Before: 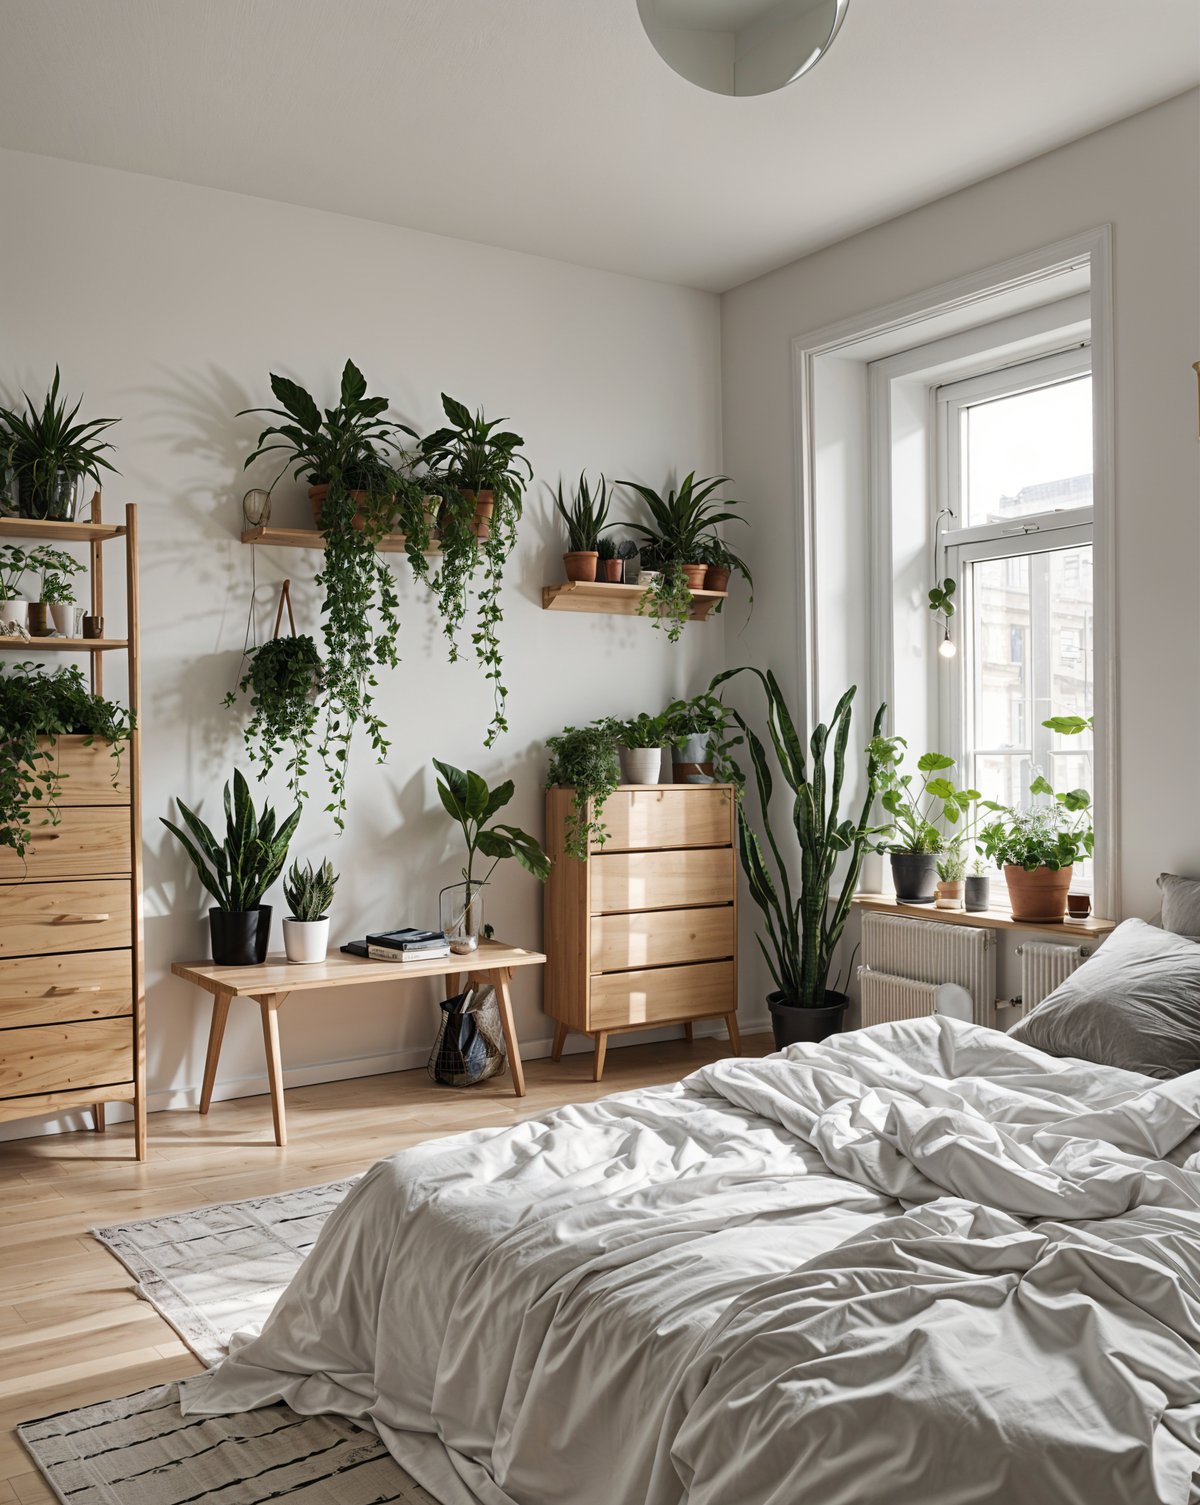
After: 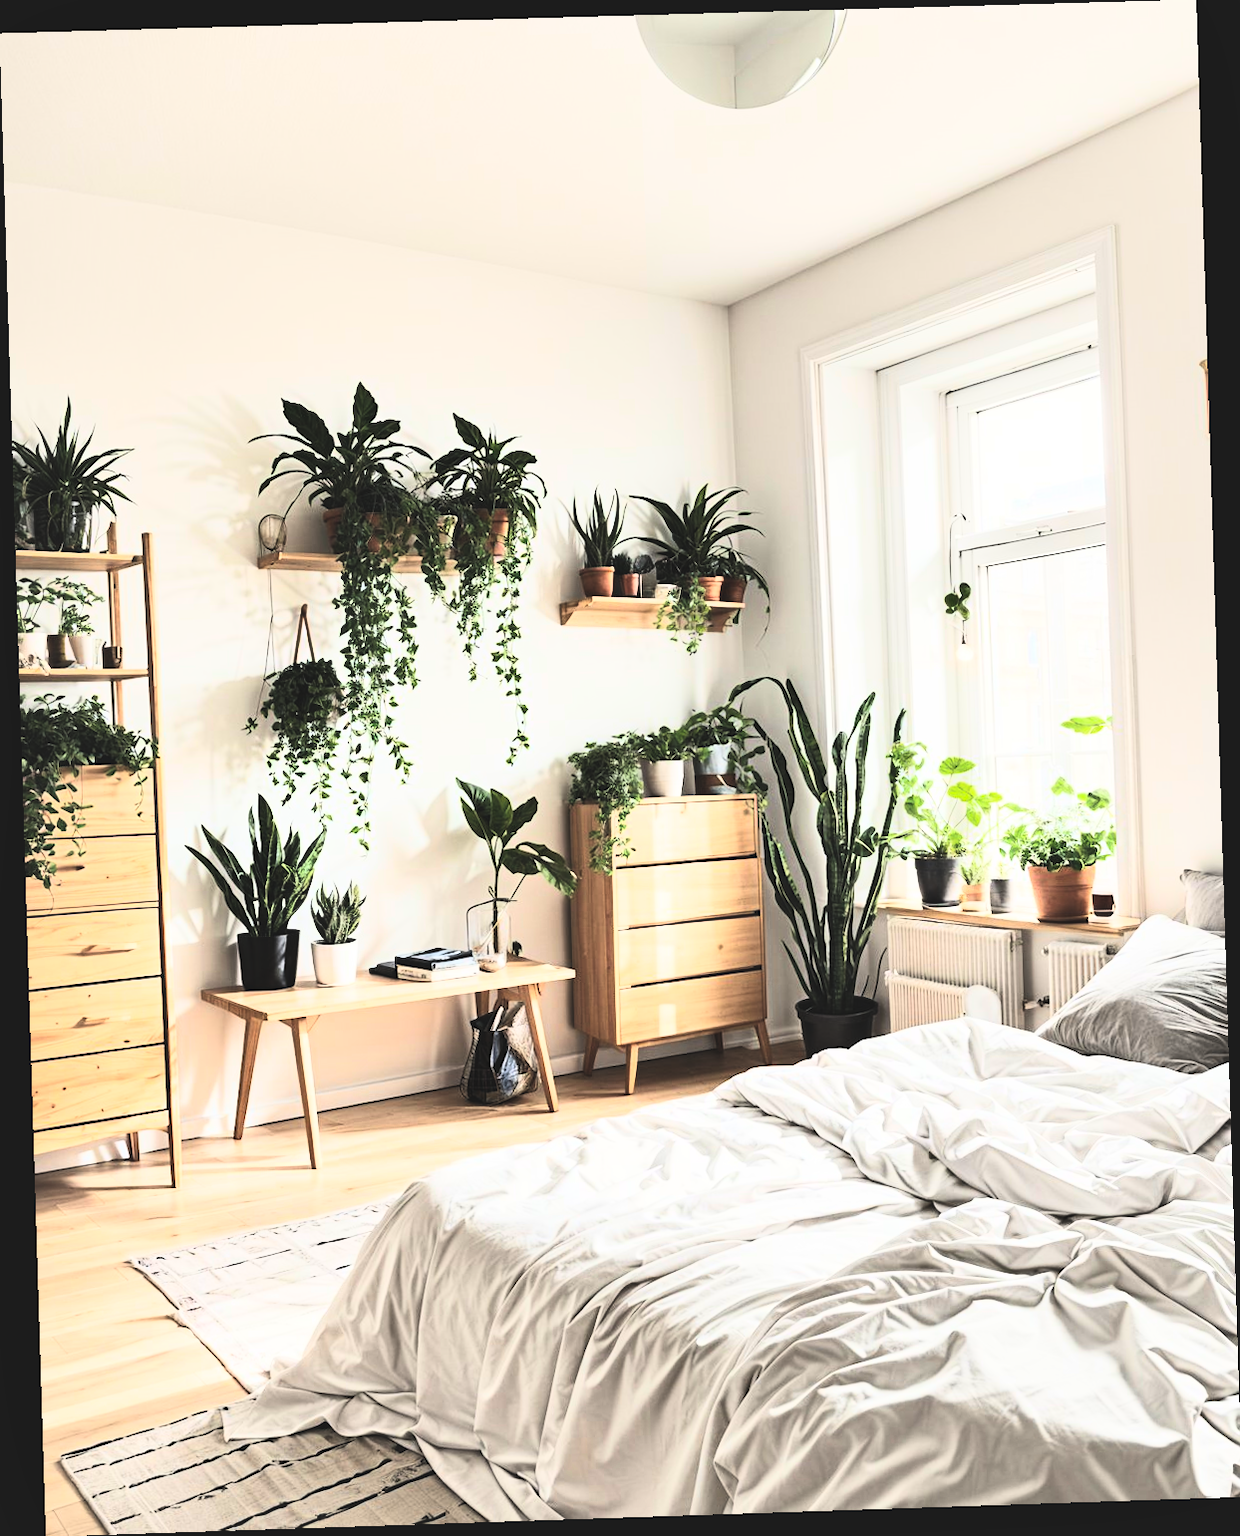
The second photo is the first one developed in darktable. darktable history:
shadows and highlights: shadows 35, highlights -35, soften with gaussian
exposure: black level correction -0.025, exposure -0.117 EV, compensate highlight preservation false
rgb curve: curves: ch0 [(0, 0) (0.21, 0.15) (0.24, 0.21) (0.5, 0.75) (0.75, 0.96) (0.89, 0.99) (1, 1)]; ch1 [(0, 0.02) (0.21, 0.13) (0.25, 0.2) (0.5, 0.67) (0.75, 0.9) (0.89, 0.97) (1, 1)]; ch2 [(0, 0.02) (0.21, 0.13) (0.25, 0.2) (0.5, 0.67) (0.75, 0.9) (0.89, 0.97) (1, 1)], compensate middle gray true
rotate and perspective: rotation -1.77°, lens shift (horizontal) 0.004, automatic cropping off
contrast brightness saturation: contrast 0.2, brightness 0.16, saturation 0.22
